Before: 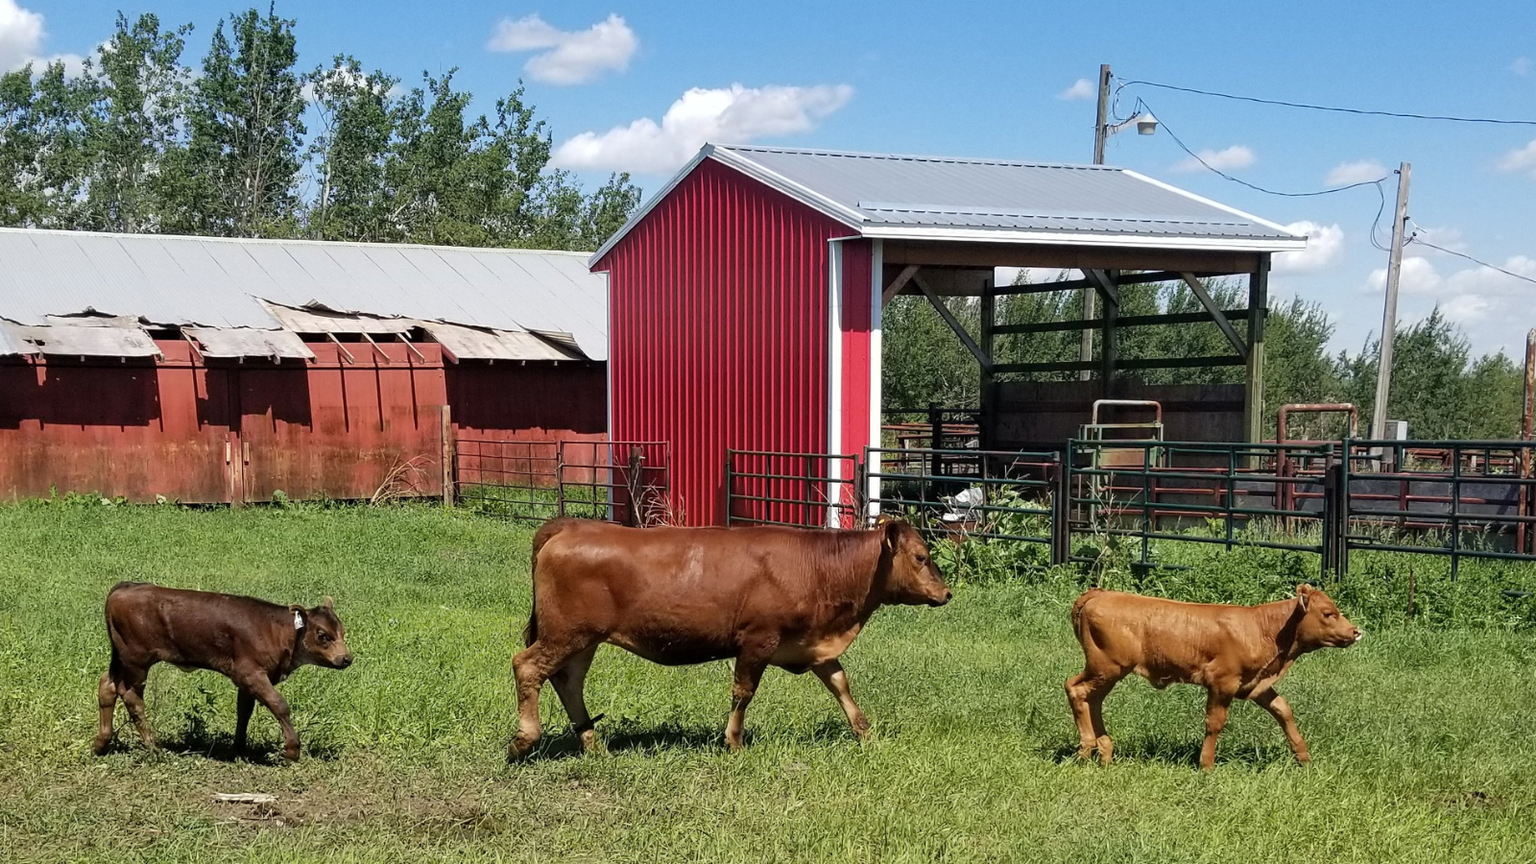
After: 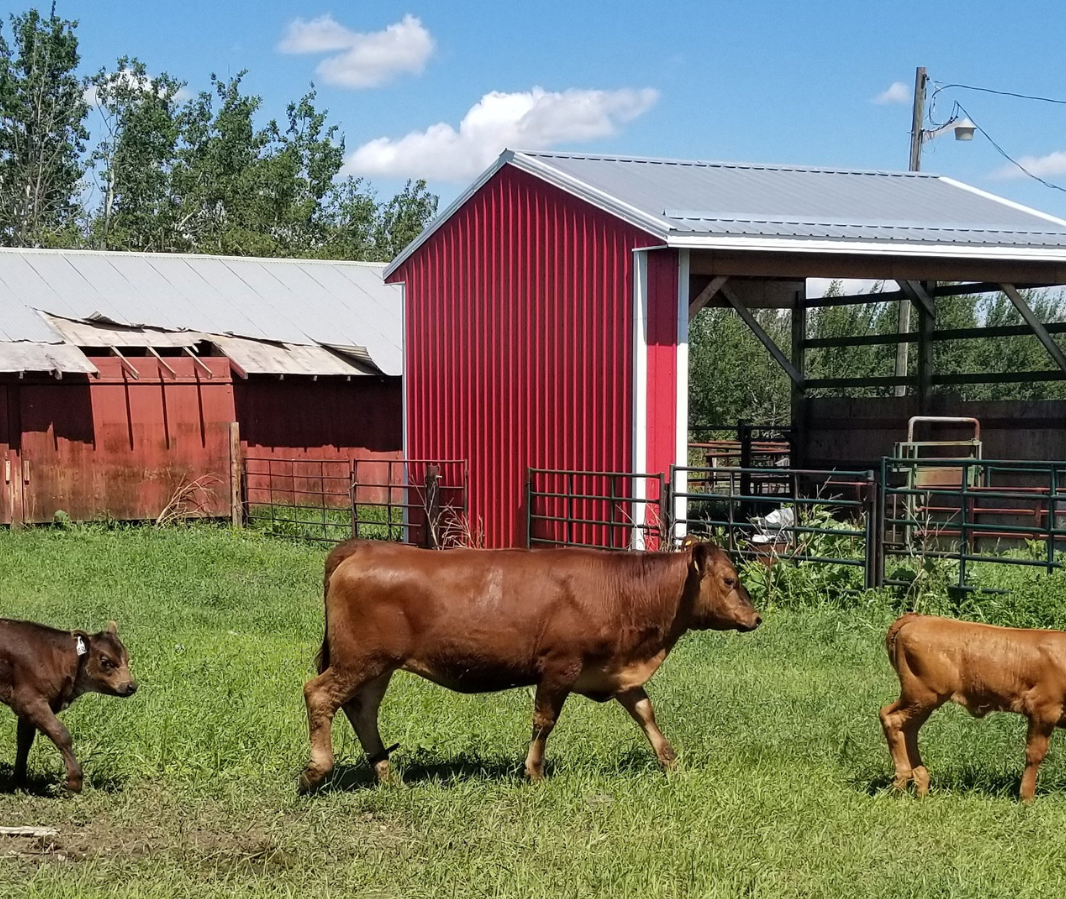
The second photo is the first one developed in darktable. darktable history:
crop and rotate: left 14.385%, right 18.948%
